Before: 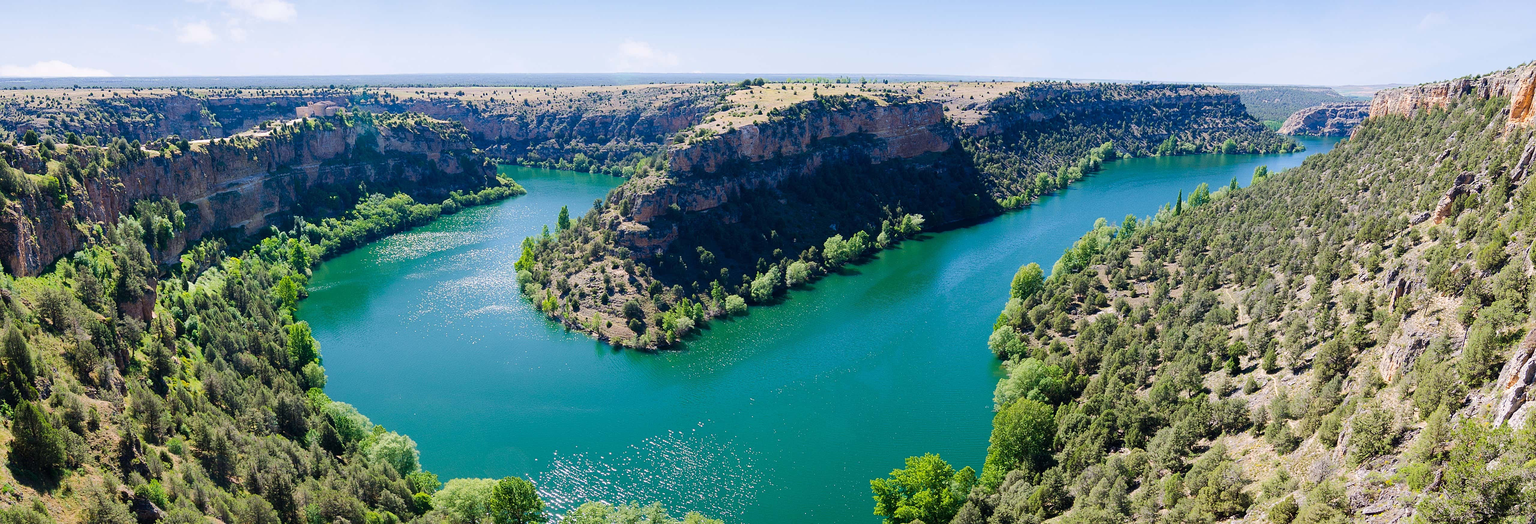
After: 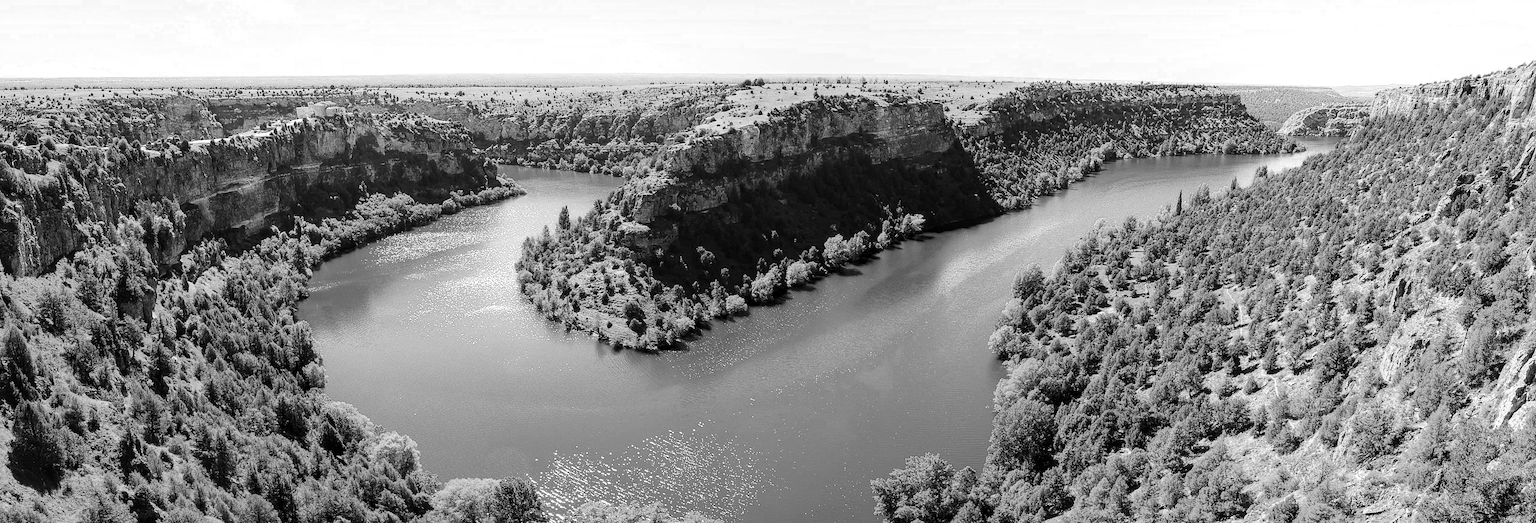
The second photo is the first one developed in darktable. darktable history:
color calibration: illuminant same as pipeline (D50), adaptation XYZ, x 0.347, y 0.358, temperature 5022.7 K
local contrast: on, module defaults
color zones: curves: ch0 [(0, 0.613) (0.01, 0.613) (0.245, 0.448) (0.498, 0.529) (0.642, 0.665) (0.879, 0.777) (0.99, 0.613)]; ch1 [(0, 0) (0.143, 0) (0.286, 0) (0.429, 0) (0.571, 0) (0.714, 0) (0.857, 0)]
tone curve: curves: ch0 [(0, 0) (0.081, 0.044) (0.185, 0.13) (0.283, 0.238) (0.416, 0.449) (0.495, 0.524) (0.686, 0.743) (0.826, 0.865) (0.978, 0.988)]; ch1 [(0, 0) (0.147, 0.166) (0.321, 0.362) (0.371, 0.402) (0.423, 0.442) (0.479, 0.472) (0.505, 0.497) (0.521, 0.506) (0.551, 0.537) (0.586, 0.574) (0.625, 0.618) (0.68, 0.681) (1, 1)]; ch2 [(0, 0) (0.346, 0.362) (0.404, 0.427) (0.502, 0.495) (0.531, 0.513) (0.547, 0.533) (0.582, 0.596) (0.629, 0.631) (0.717, 0.678) (1, 1)], color space Lab, independent channels
